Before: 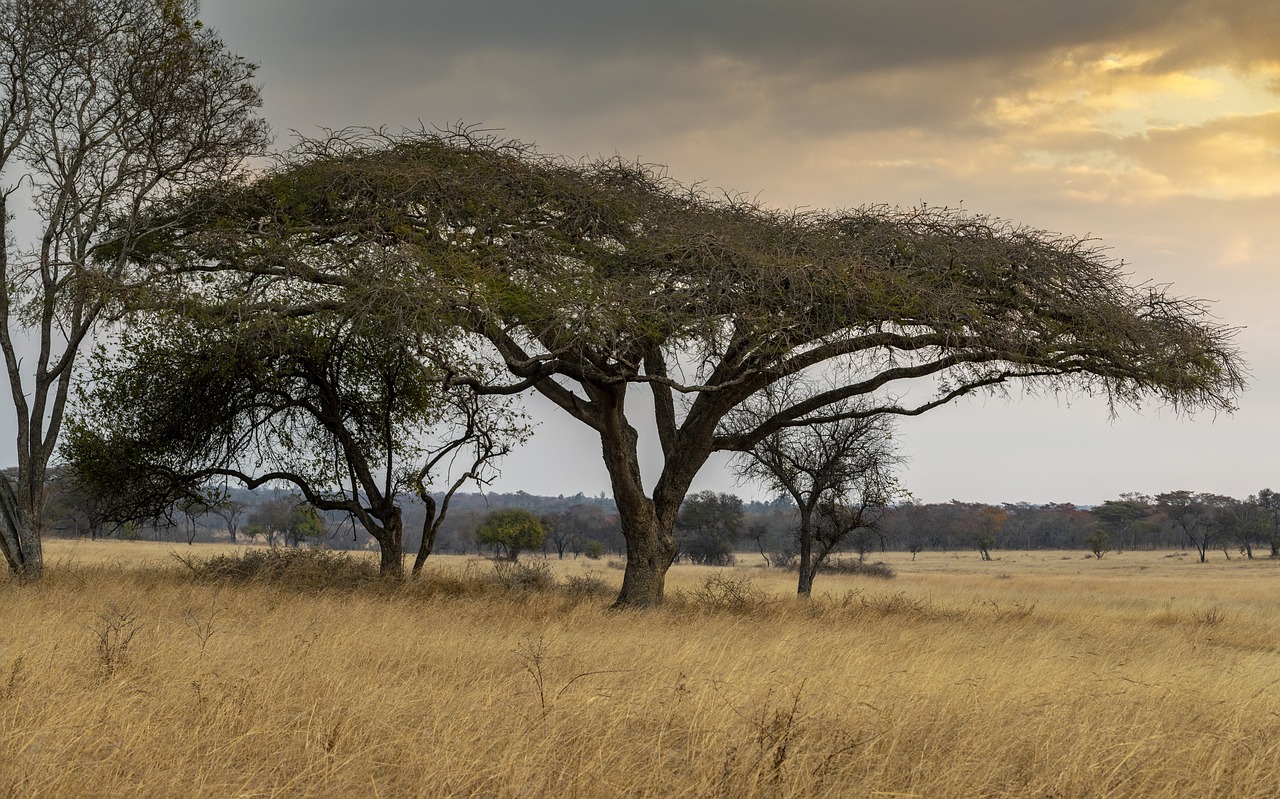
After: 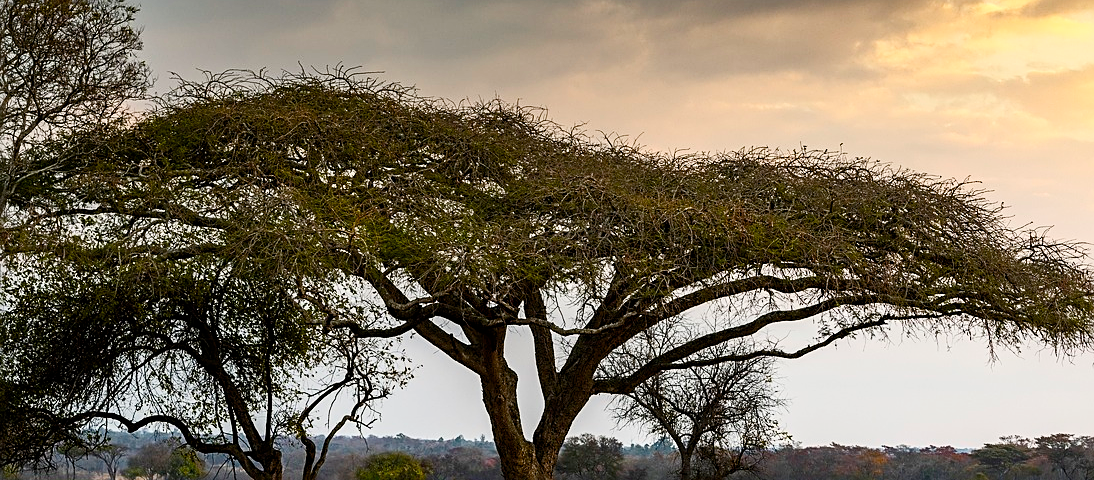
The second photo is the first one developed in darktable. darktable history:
color balance rgb: perceptual saturation grading › global saturation 20%, perceptual saturation grading › highlights -25.774%, perceptual saturation grading › shadows 49.853%
crop and rotate: left 9.414%, top 7.212%, right 5.058%, bottom 32.68%
sharpen: on, module defaults
contrast brightness saturation: contrast 0.244, brightness 0.091
